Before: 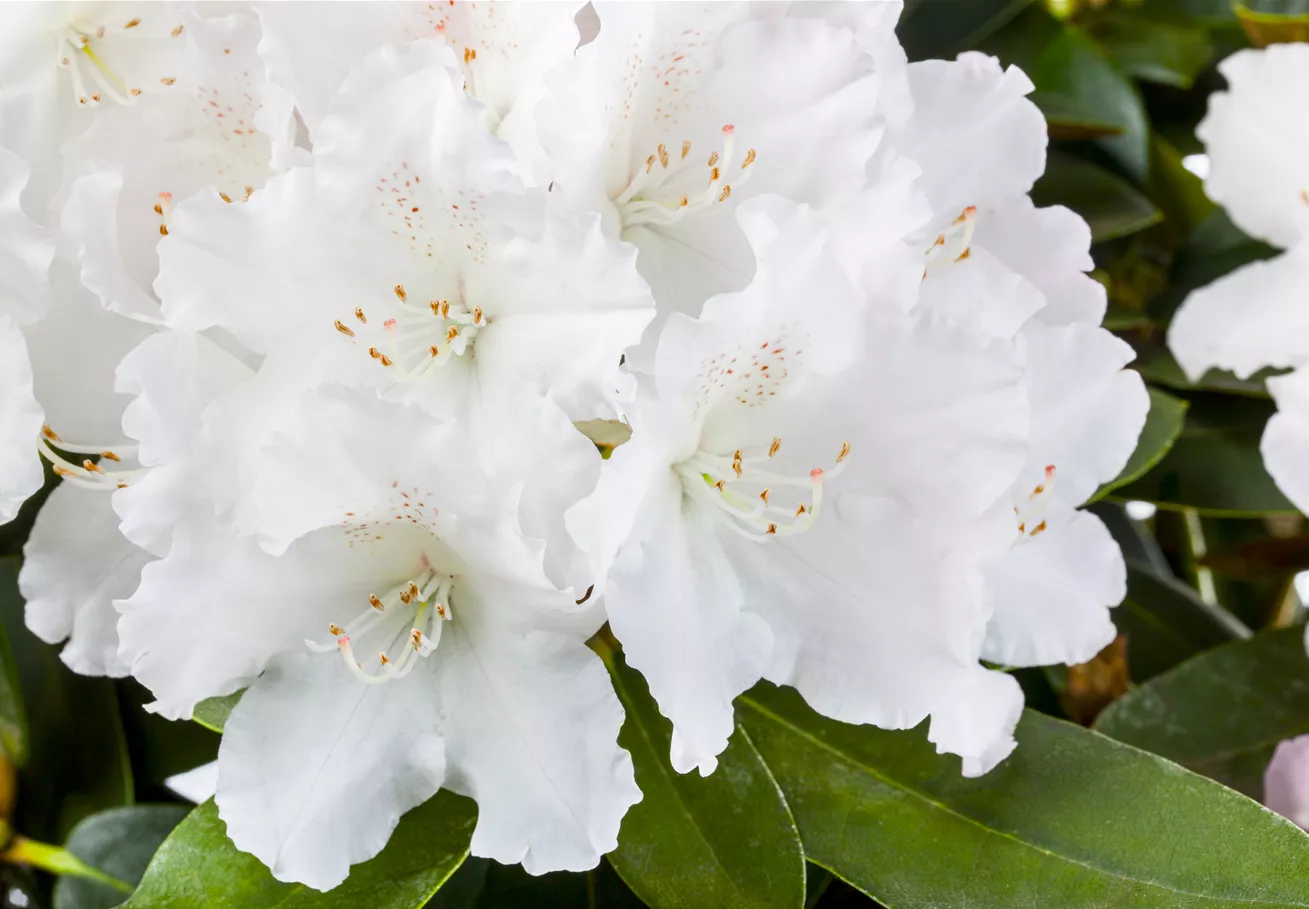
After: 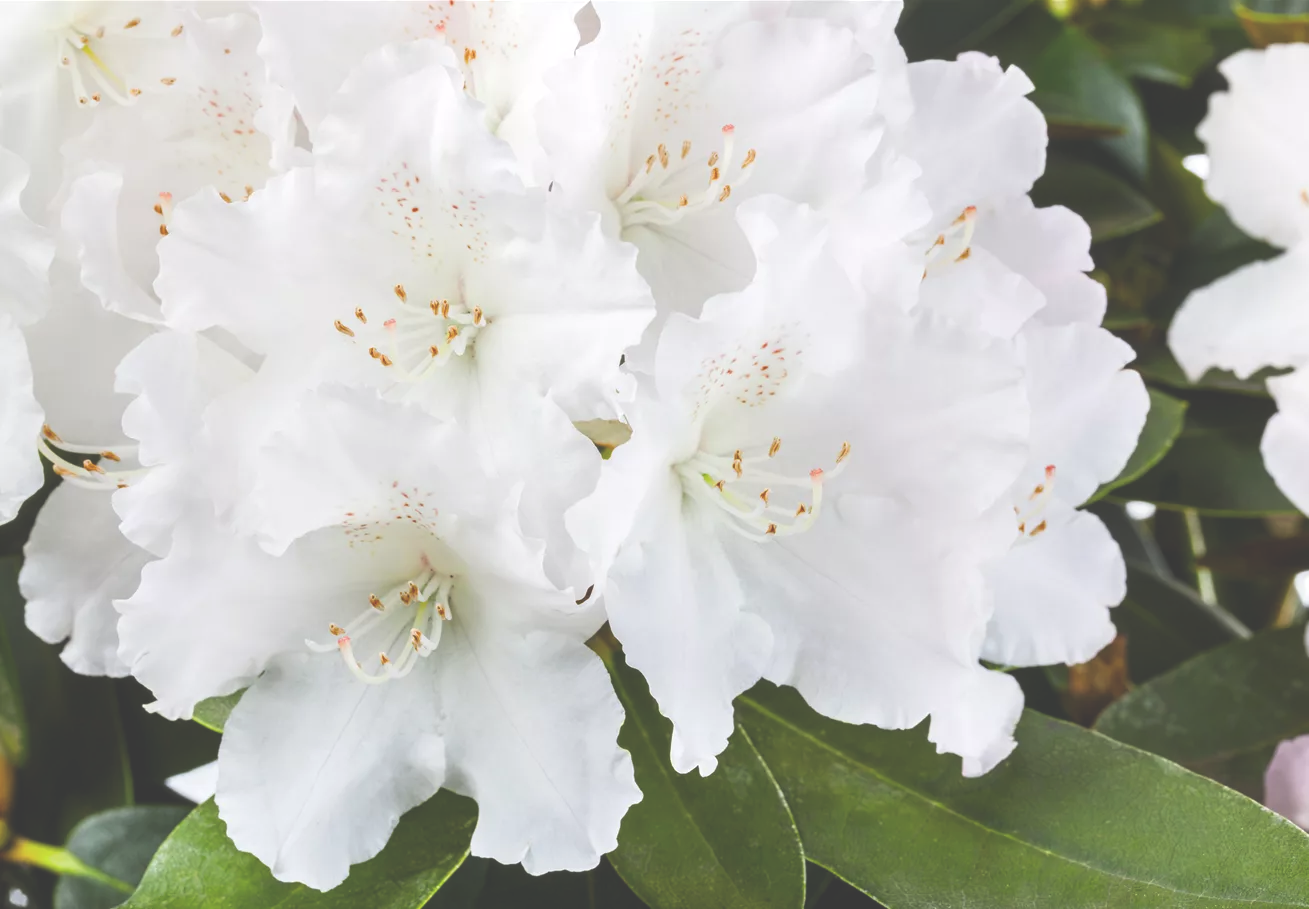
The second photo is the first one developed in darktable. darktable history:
exposure: black level correction -0.039, exposure 0.062 EV, compensate highlight preservation false
